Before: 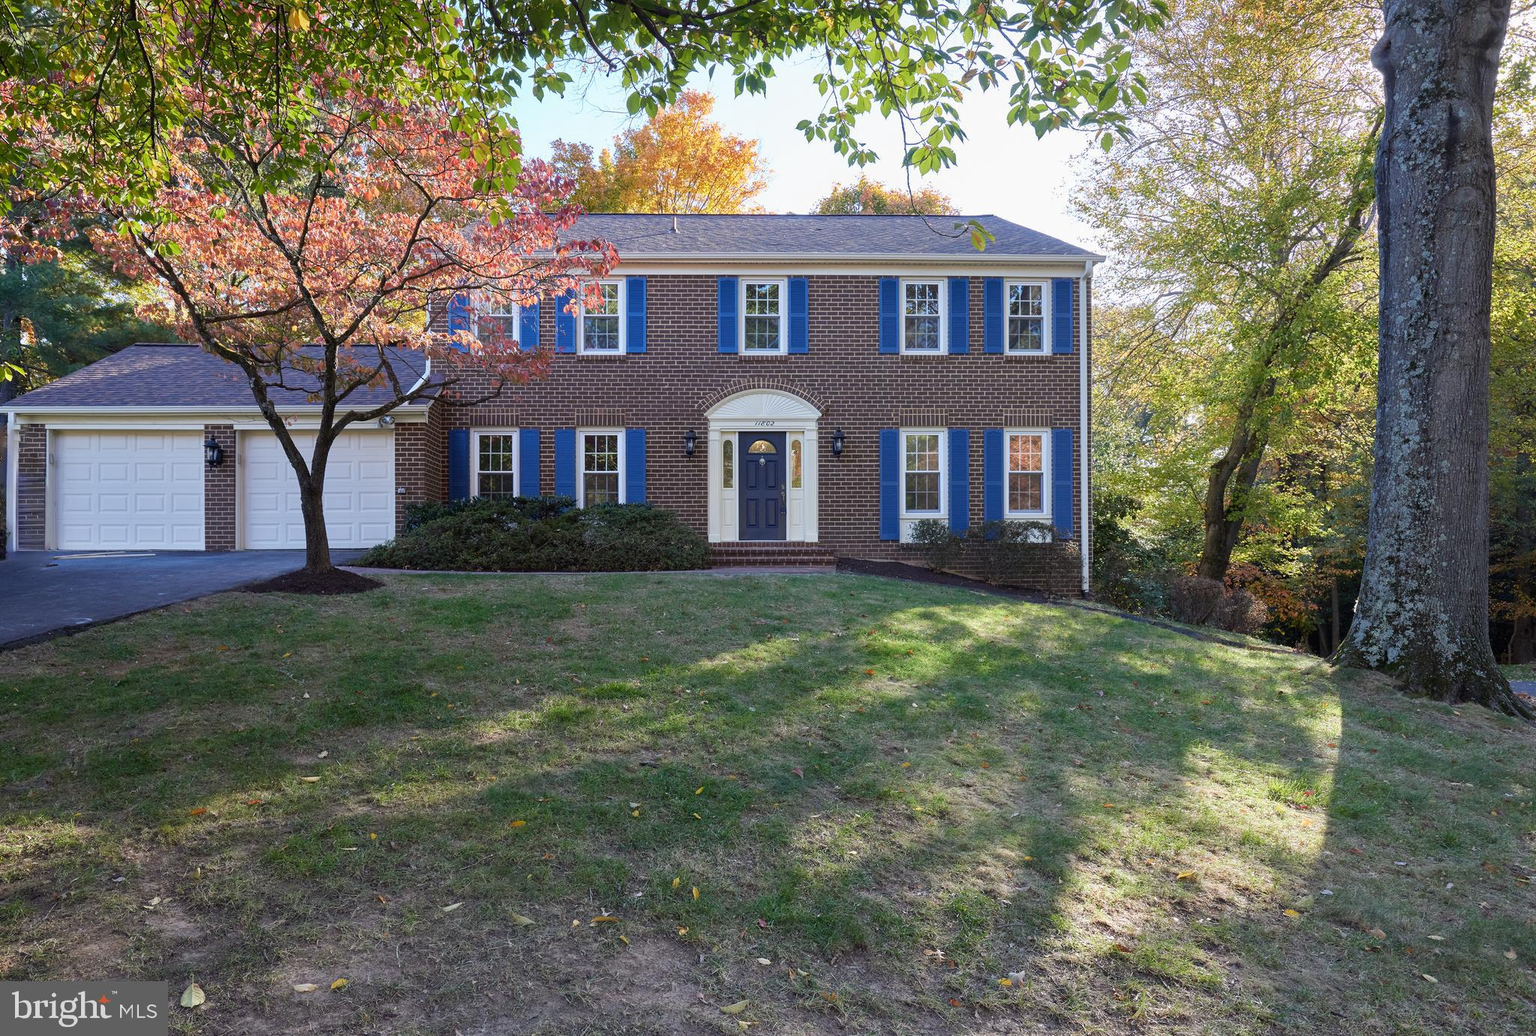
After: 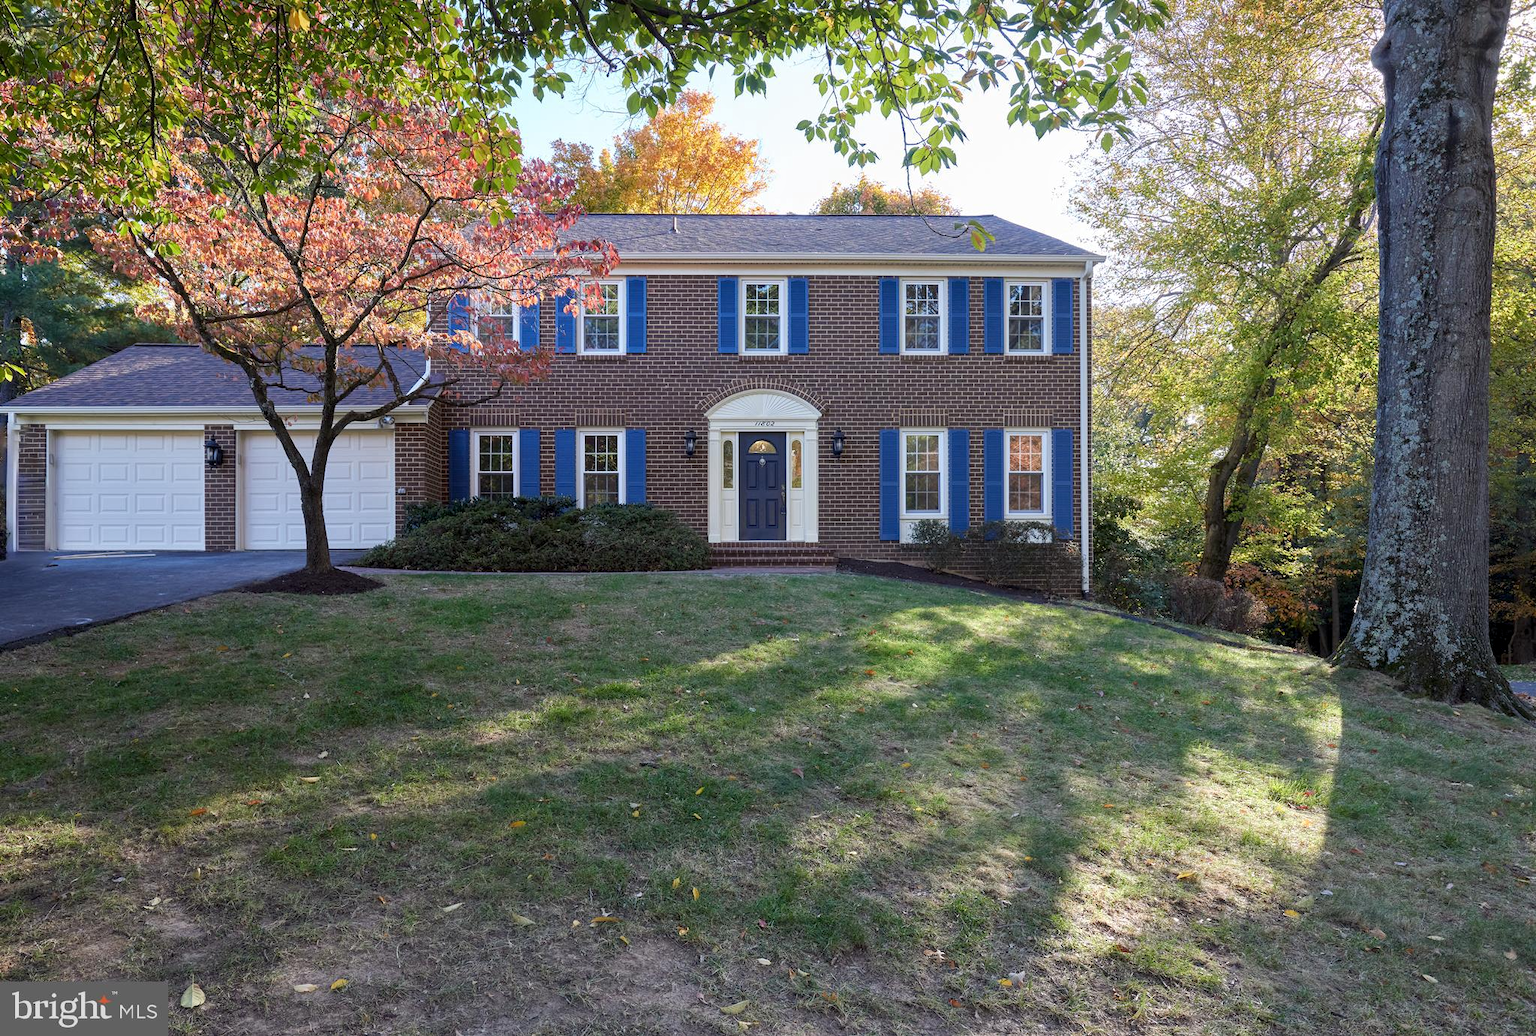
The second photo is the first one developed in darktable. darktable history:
local contrast: highlights 100%, shadows 100%, detail 120%, midtone range 0.2
tone equalizer: on, module defaults
